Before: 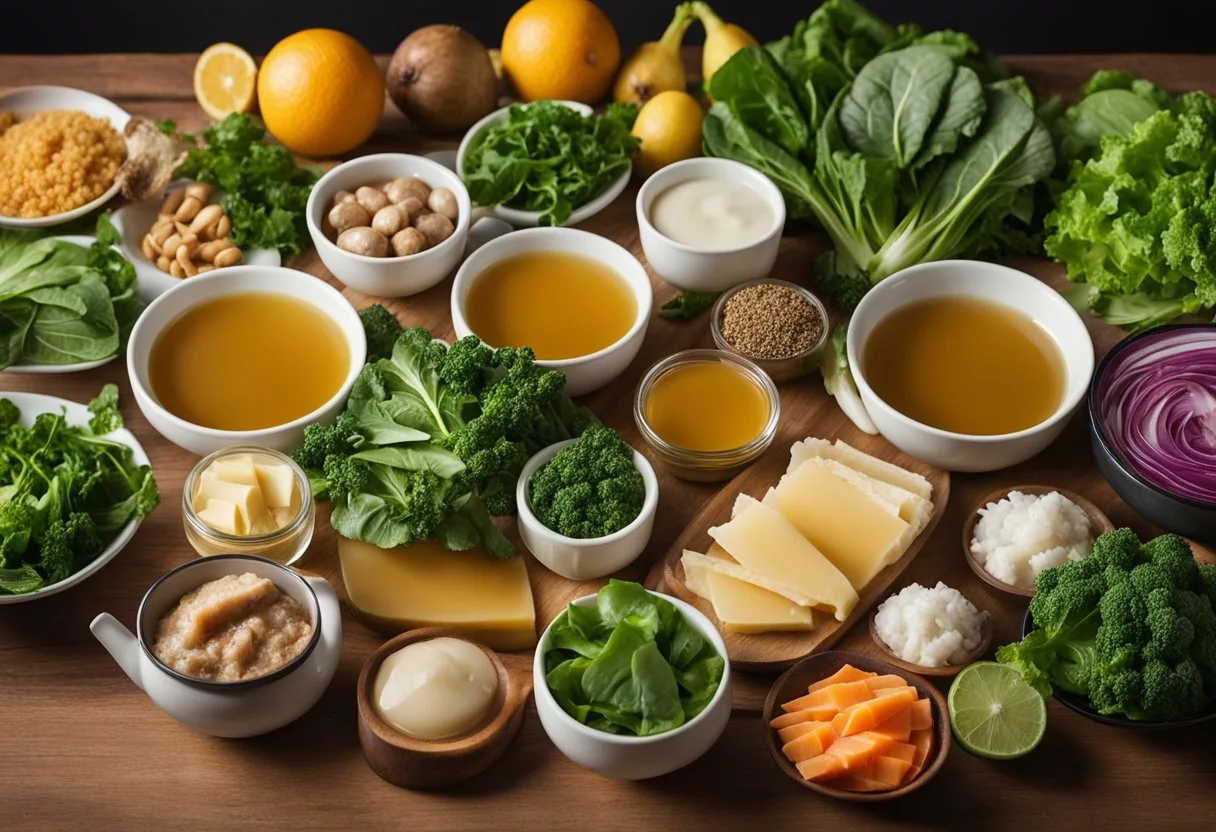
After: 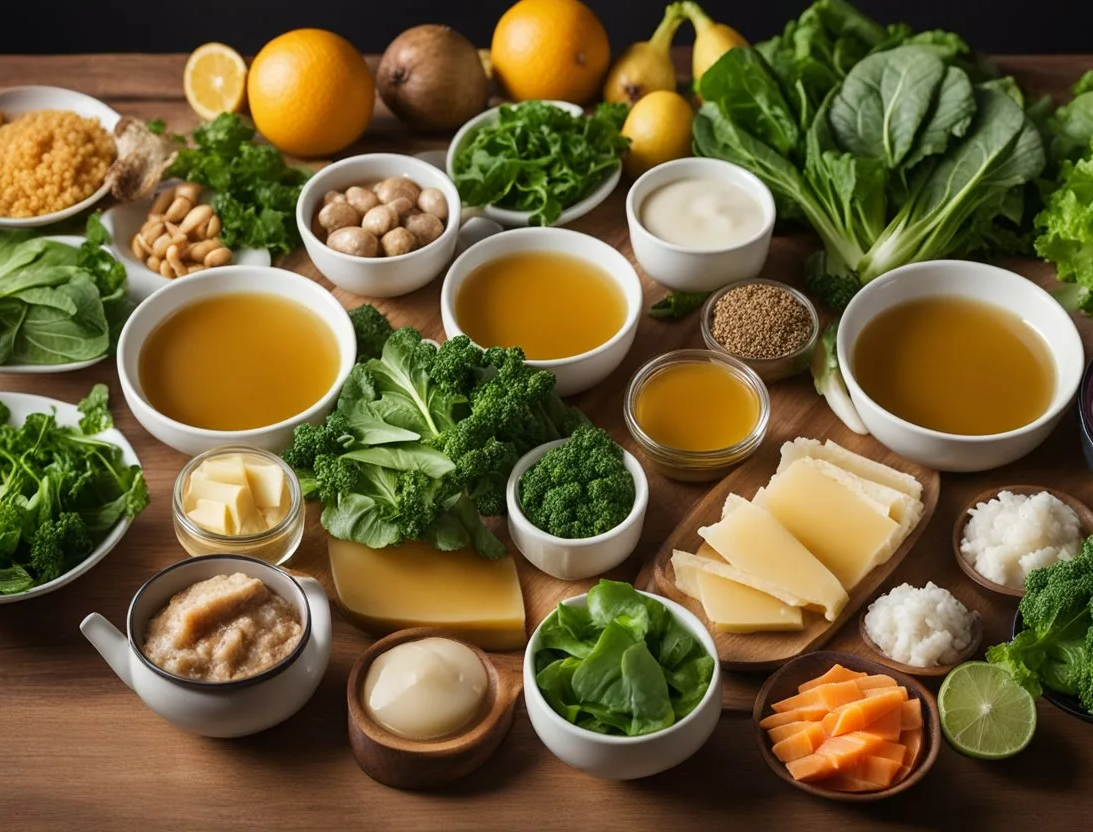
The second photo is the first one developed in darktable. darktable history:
crop and rotate: left 0.886%, right 9.191%
